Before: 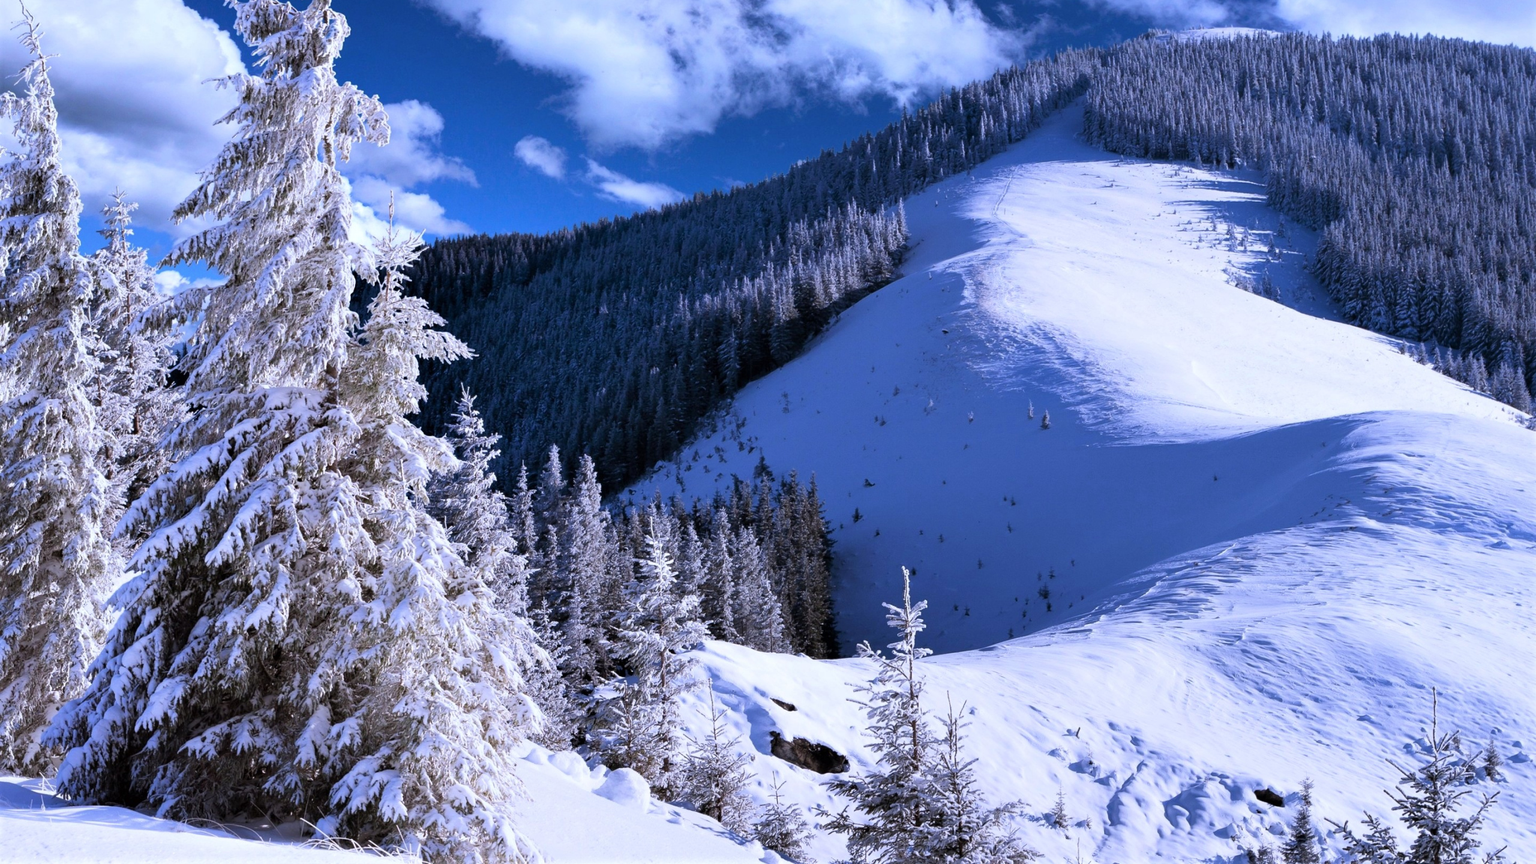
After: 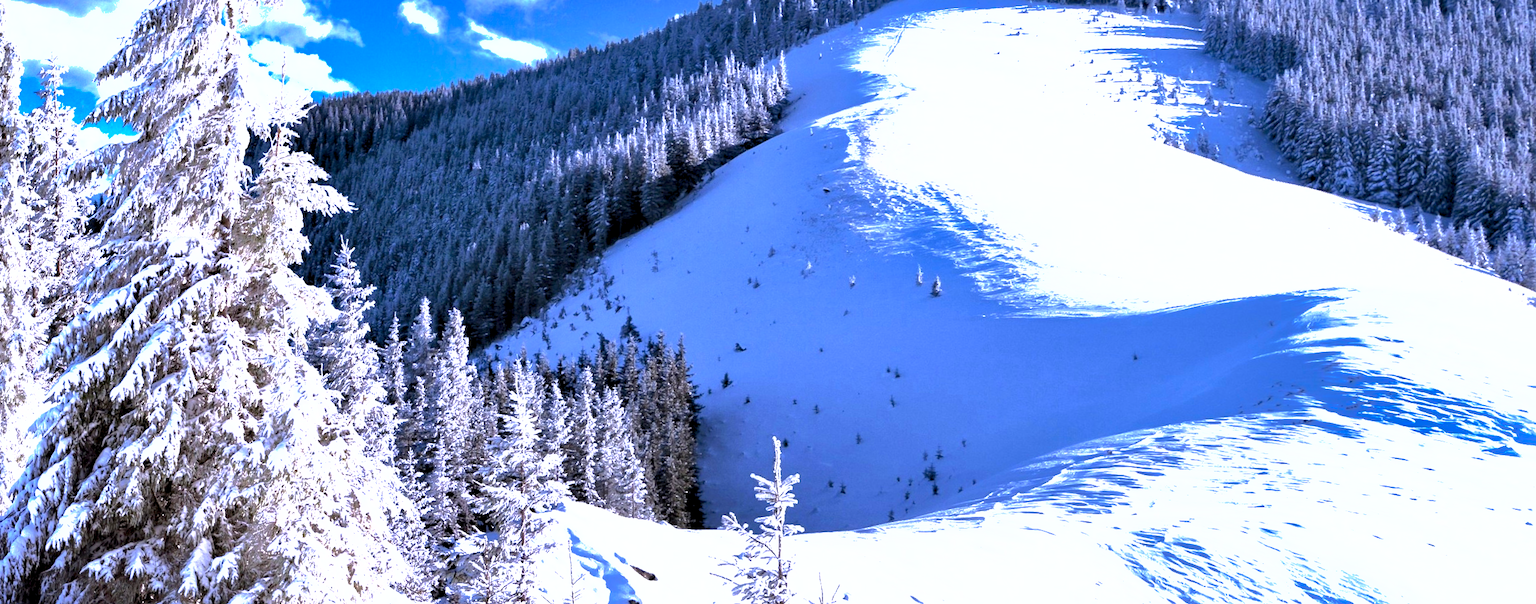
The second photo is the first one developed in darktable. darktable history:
levels: levels [0, 0.476, 0.951]
shadows and highlights: shadows 40, highlights -60
contrast equalizer: y [[0.586, 0.584, 0.576, 0.565, 0.552, 0.539], [0.5 ×6], [0.97, 0.959, 0.919, 0.859, 0.789, 0.717], [0 ×6], [0 ×6]]
exposure: black level correction 0, exposure 1.2 EV, compensate highlight preservation false
crop and rotate: left 1.814%, top 12.818%, right 0.25%, bottom 9.225%
rotate and perspective: rotation 1.69°, lens shift (vertical) -0.023, lens shift (horizontal) -0.291, crop left 0.025, crop right 0.988, crop top 0.092, crop bottom 0.842
